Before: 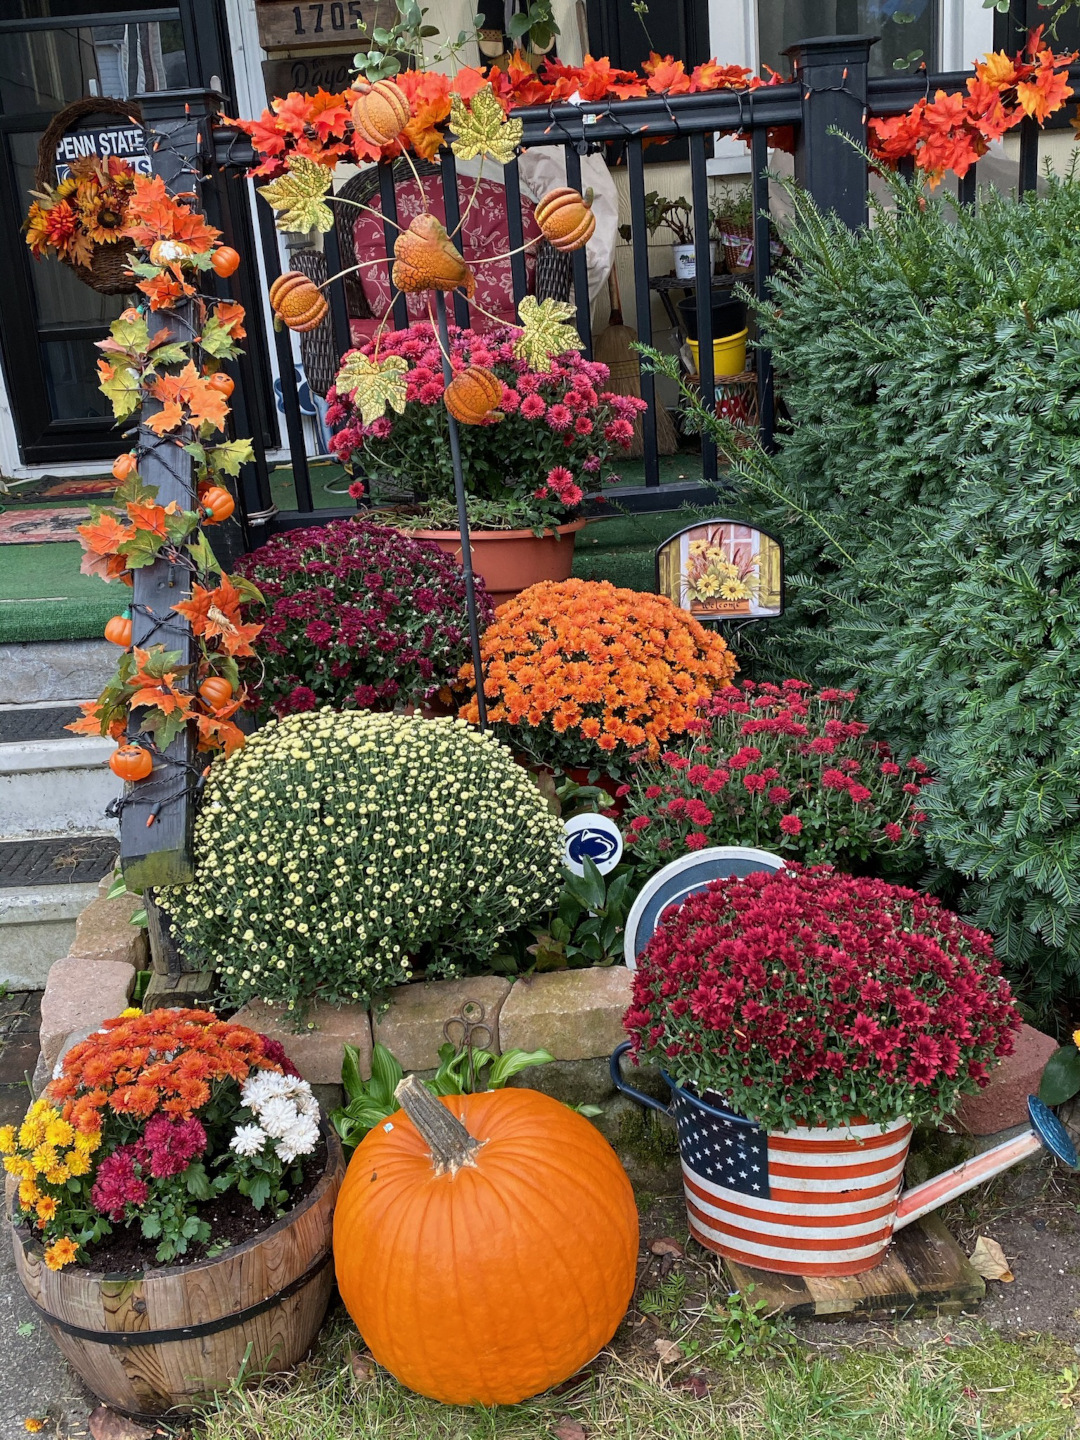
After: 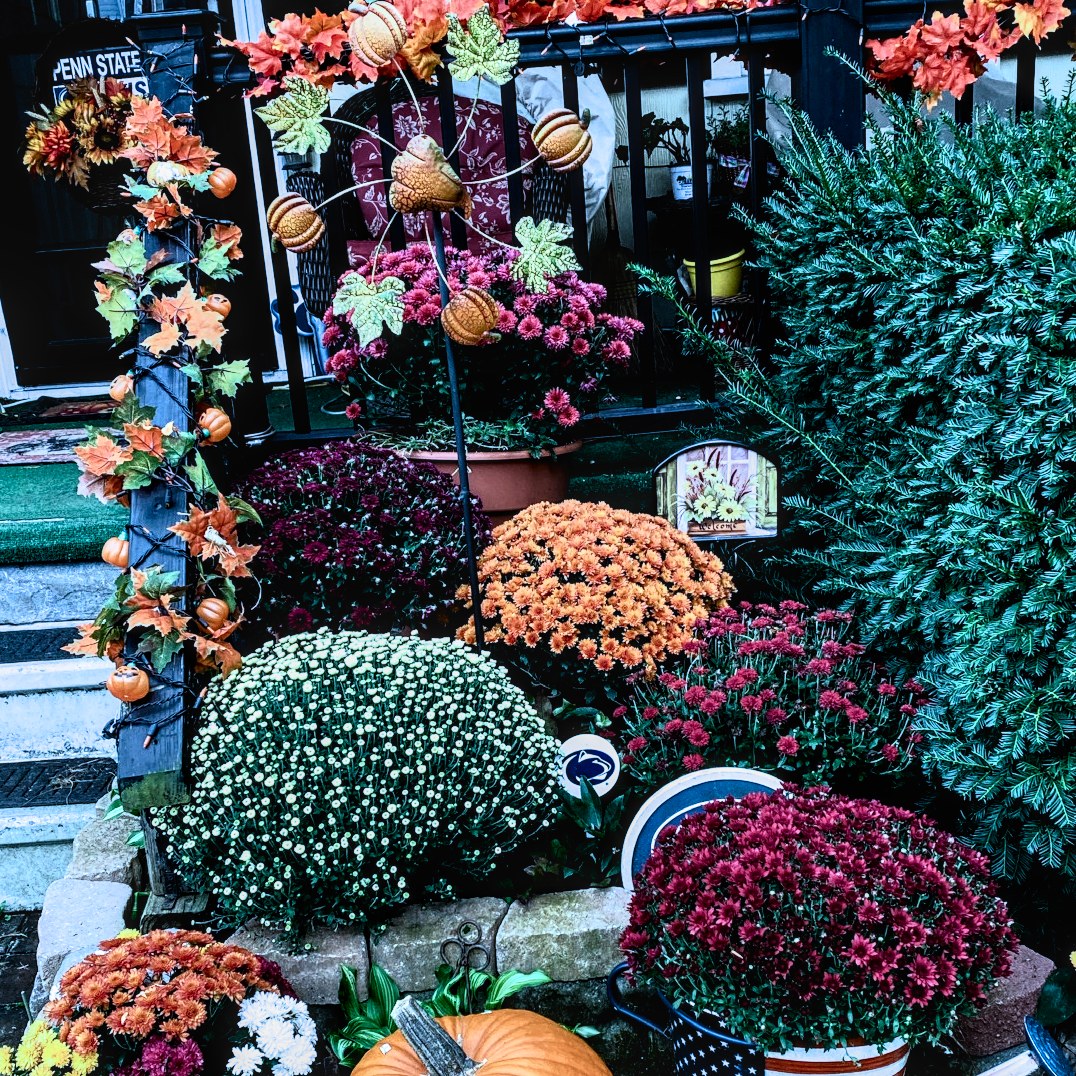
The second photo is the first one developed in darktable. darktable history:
crop: left 0.286%, top 5.499%, bottom 19.76%
tone equalizer: on, module defaults
color calibration: illuminant custom, x 0.433, y 0.395, temperature 3124.97 K
filmic rgb: black relative exposure -3.77 EV, white relative exposure 2.38 EV, dynamic range scaling -49.39%, hardness 3.45, latitude 30.01%, contrast 1.796
local contrast: on, module defaults
tone curve: curves: ch0 [(0, 0) (0.003, 0.007) (0.011, 0.01) (0.025, 0.016) (0.044, 0.025) (0.069, 0.036) (0.1, 0.052) (0.136, 0.073) (0.177, 0.103) (0.224, 0.135) (0.277, 0.177) (0.335, 0.233) (0.399, 0.303) (0.468, 0.376) (0.543, 0.469) (0.623, 0.581) (0.709, 0.723) (0.801, 0.863) (0.898, 0.938) (1, 1)], color space Lab, independent channels, preserve colors none
exposure: black level correction 0.007, exposure 0.104 EV, compensate exposure bias true, compensate highlight preservation false
